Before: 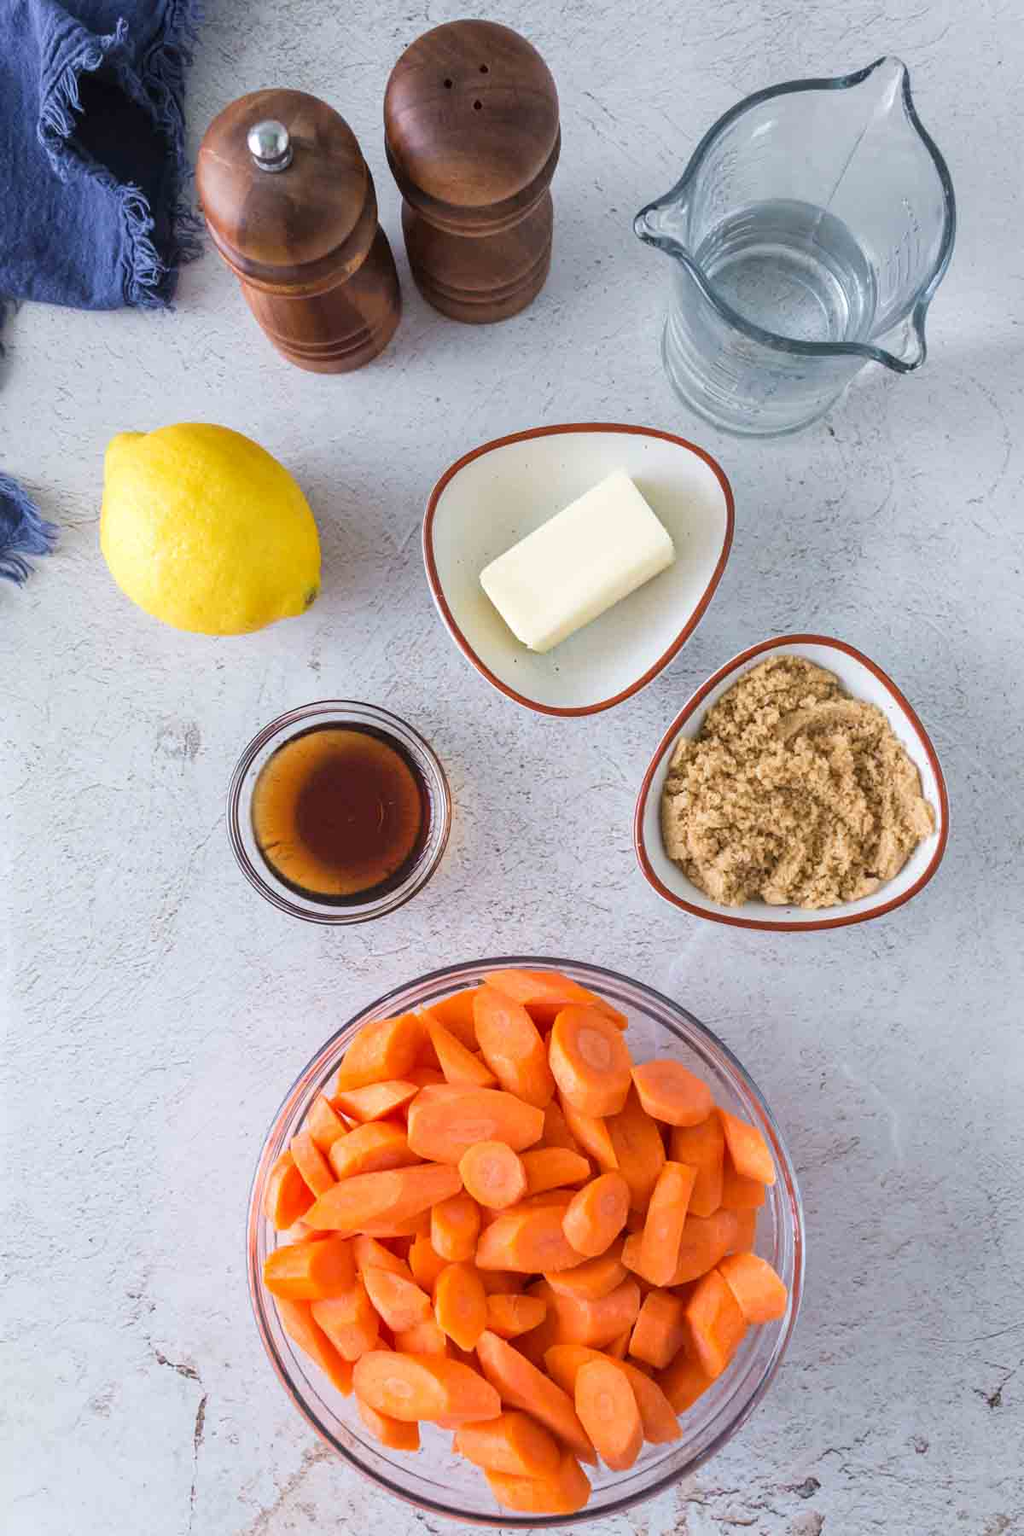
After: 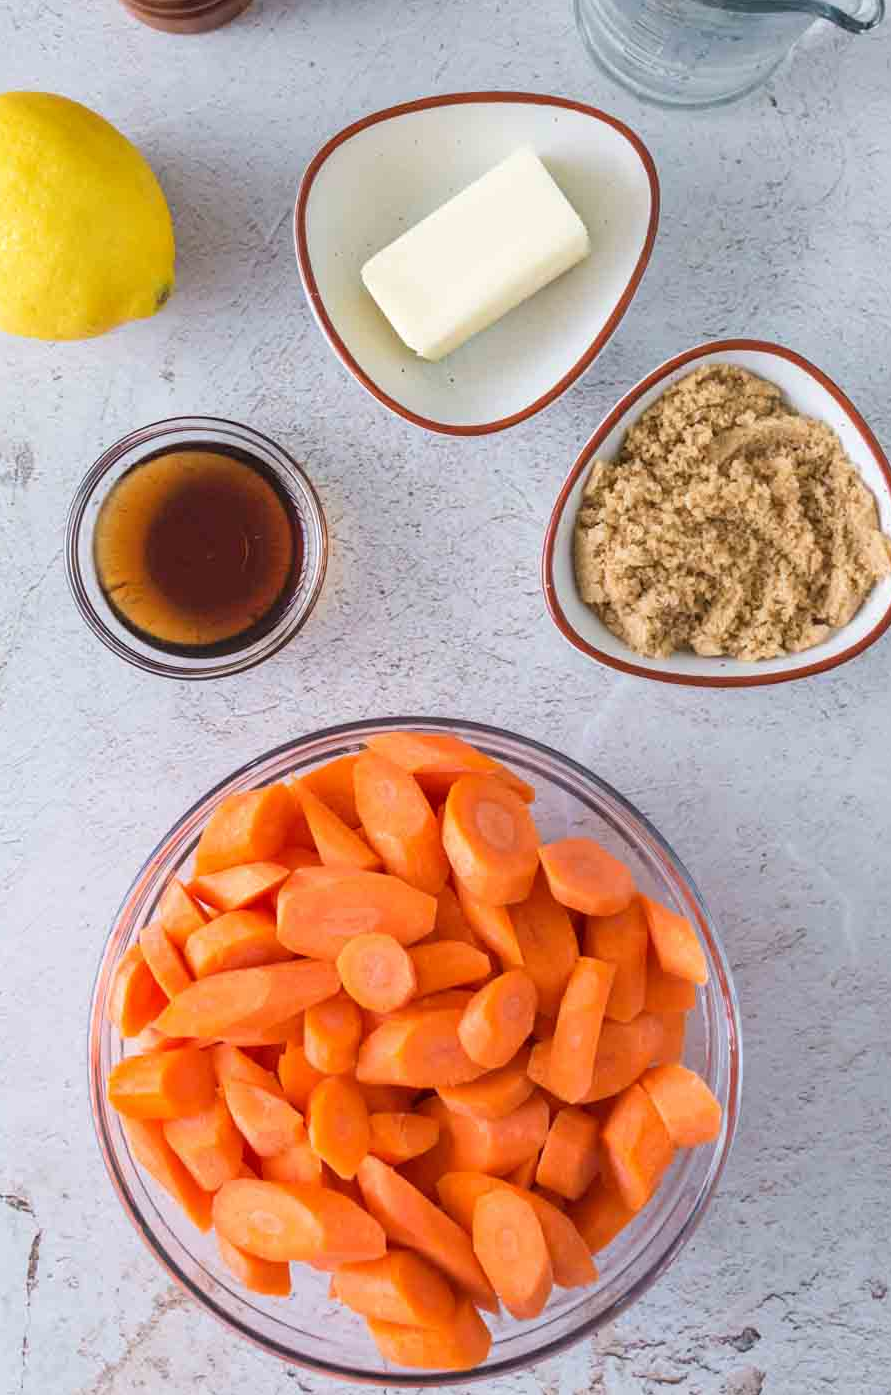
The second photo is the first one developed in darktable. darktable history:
crop: left 16.829%, top 22.496%, right 8.84%
